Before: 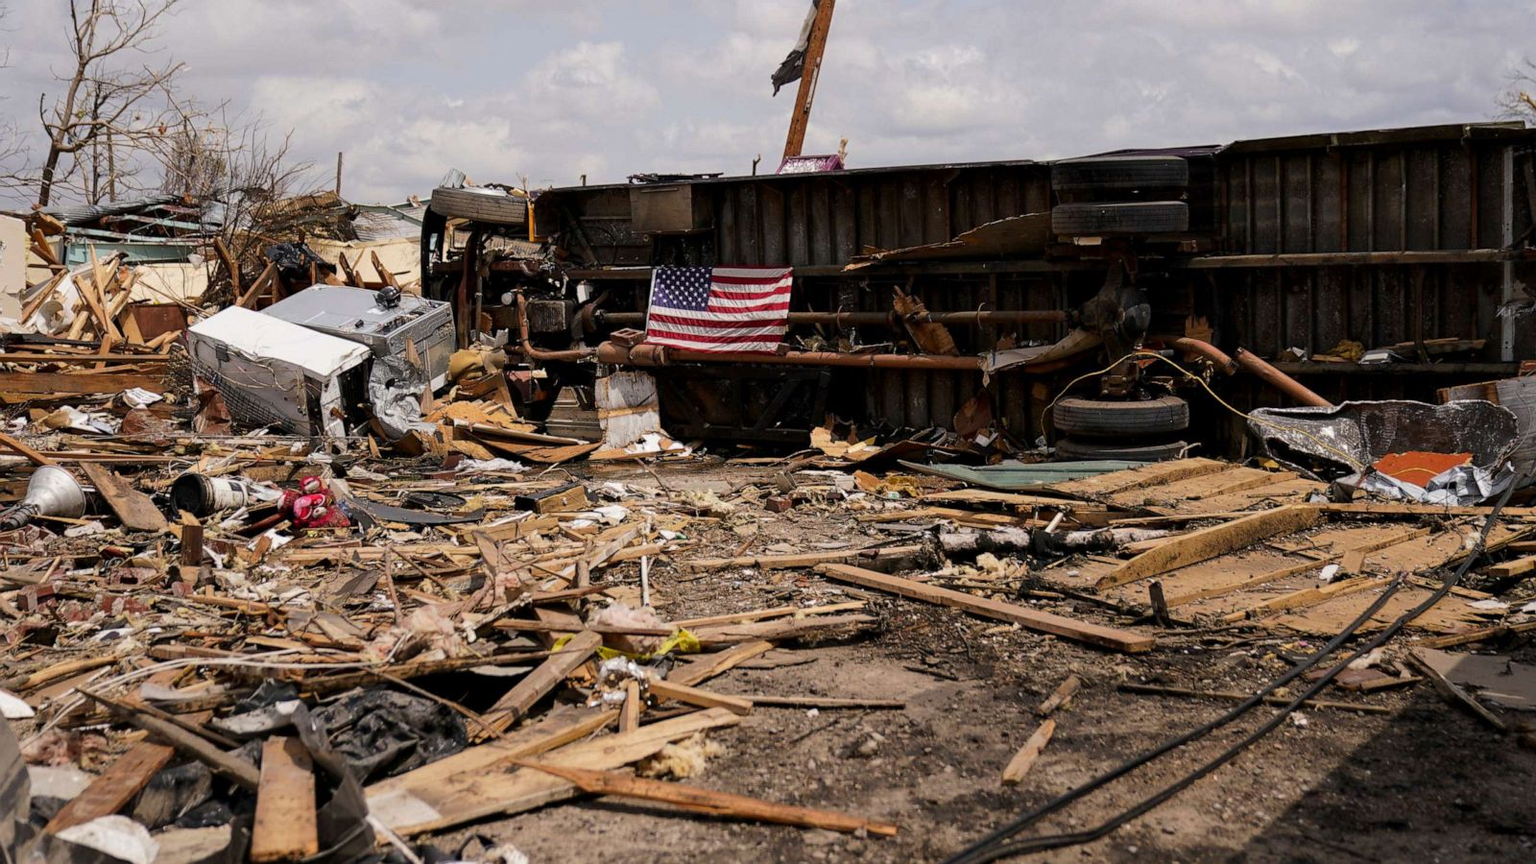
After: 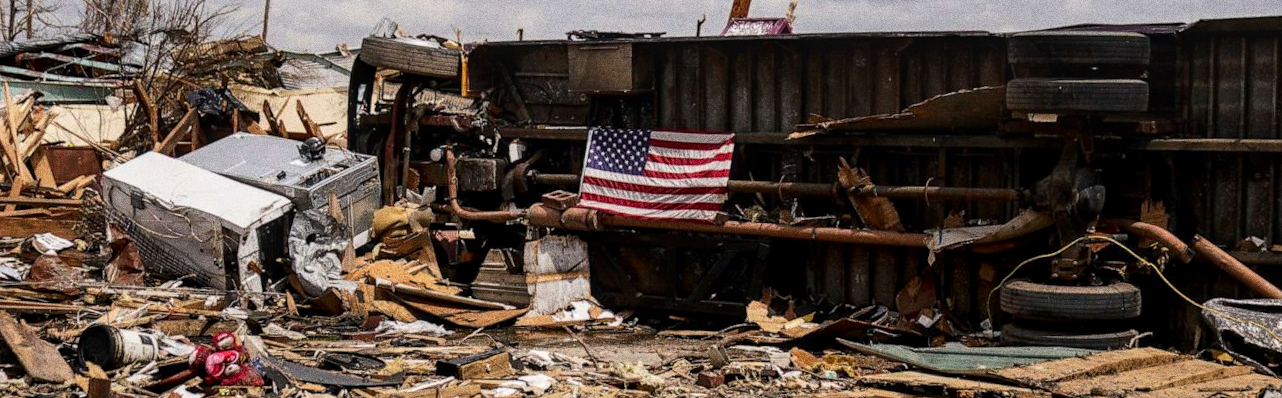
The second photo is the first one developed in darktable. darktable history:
crop: left 7.036%, top 18.398%, right 14.379%, bottom 40.043%
contrast brightness saturation: contrast 0.14
rotate and perspective: rotation 2.17°, automatic cropping off
grain: coarseness 0.09 ISO, strength 40%
local contrast: on, module defaults
